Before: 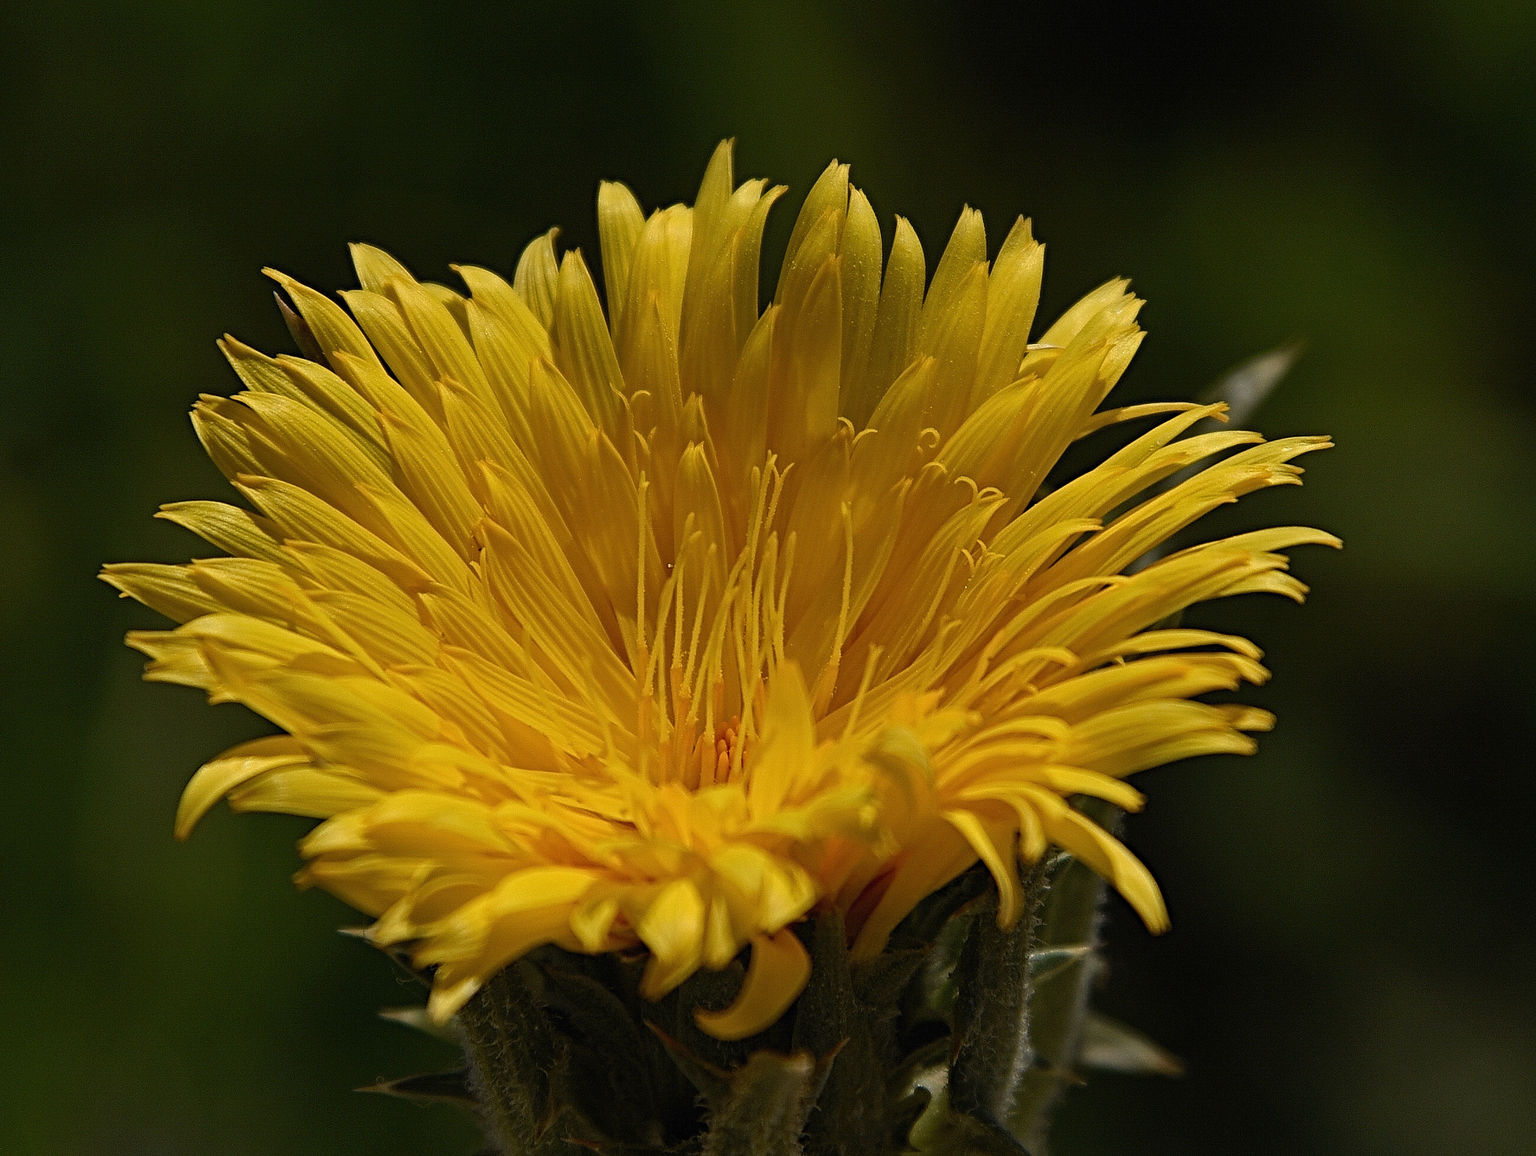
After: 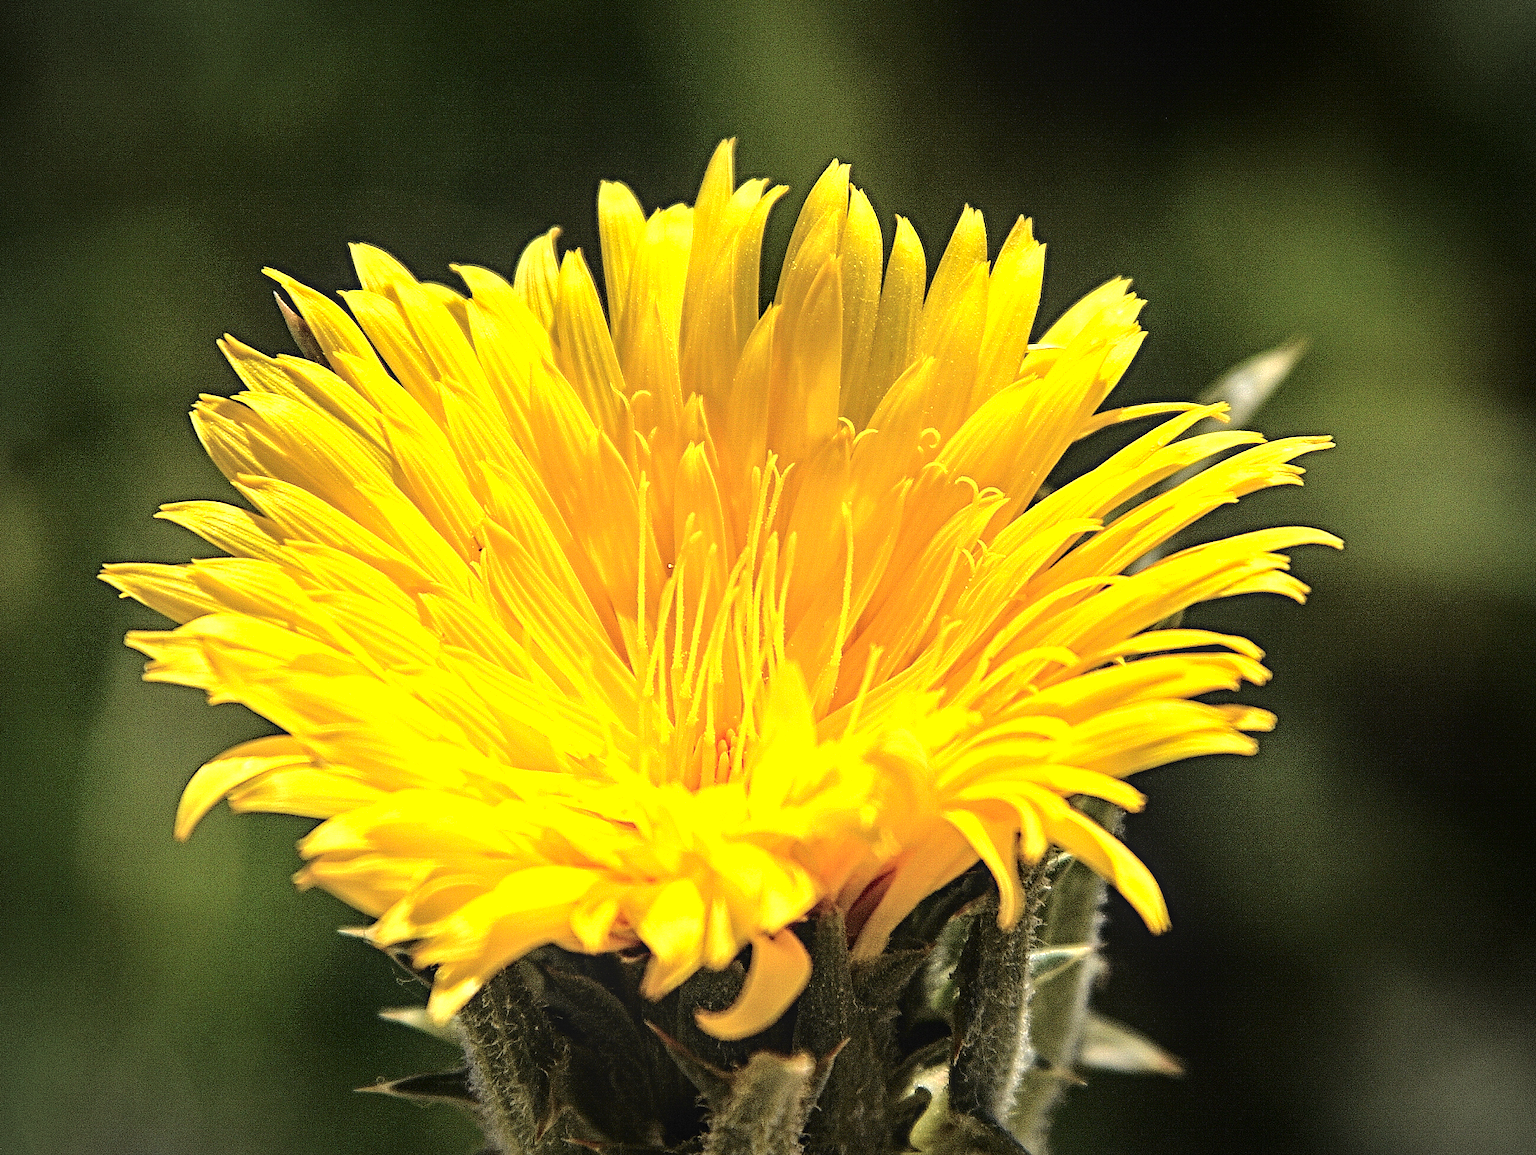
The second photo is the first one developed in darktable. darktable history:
exposure: black level correction -0.002, exposure 0.547 EV, compensate exposure bias true, compensate highlight preservation false
vignetting: fall-off start 97.13%, width/height ratio 1.18
local contrast: on, module defaults
tone curve: curves: ch0 [(0, 0) (0.003, 0.009) (0.011, 0.009) (0.025, 0.01) (0.044, 0.02) (0.069, 0.032) (0.1, 0.048) (0.136, 0.092) (0.177, 0.153) (0.224, 0.217) (0.277, 0.306) (0.335, 0.402) (0.399, 0.488) (0.468, 0.574) (0.543, 0.648) (0.623, 0.716) (0.709, 0.783) (0.801, 0.851) (0.898, 0.92) (1, 1)], color space Lab, independent channels, preserve colors none
tone equalizer: -8 EV -0.732 EV, -7 EV -0.722 EV, -6 EV -0.565 EV, -5 EV -0.381 EV, -3 EV 0.391 EV, -2 EV 0.6 EV, -1 EV 0.691 EV, +0 EV 0.774 EV
